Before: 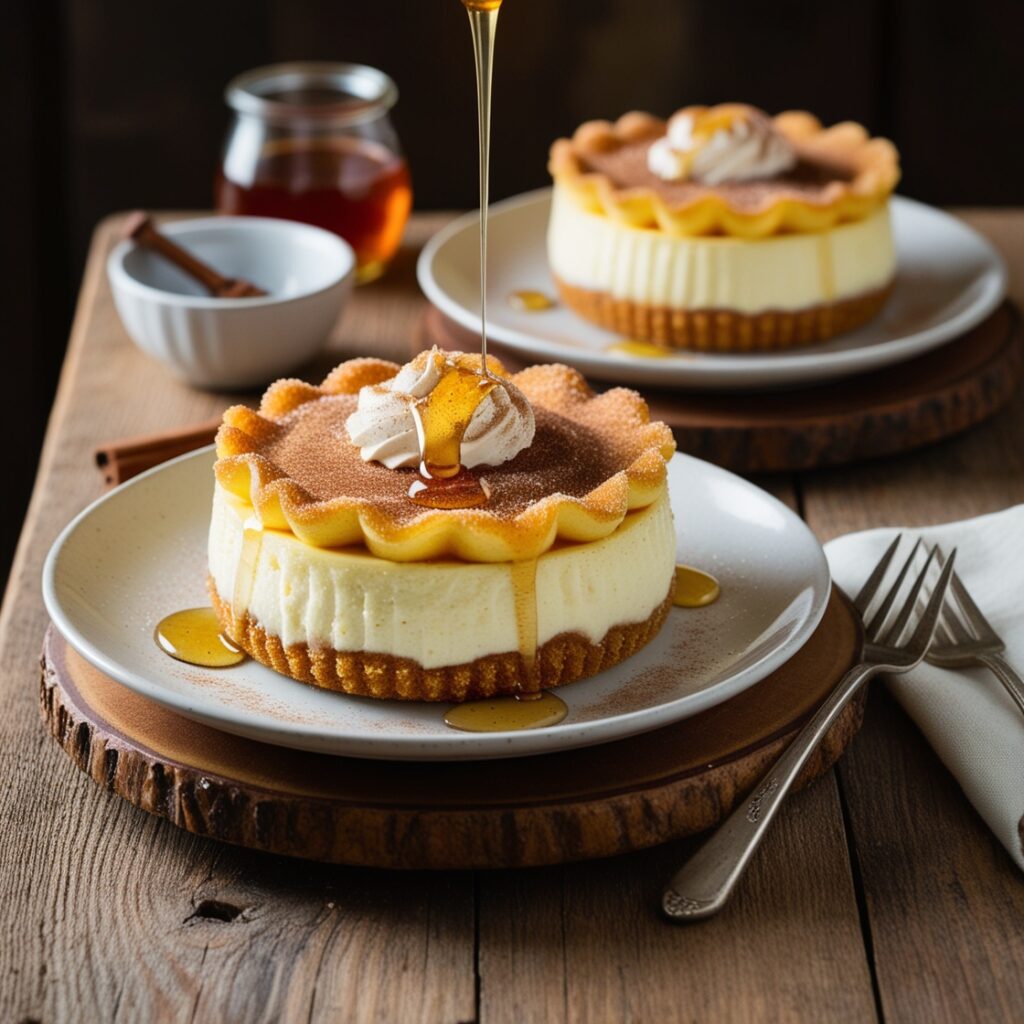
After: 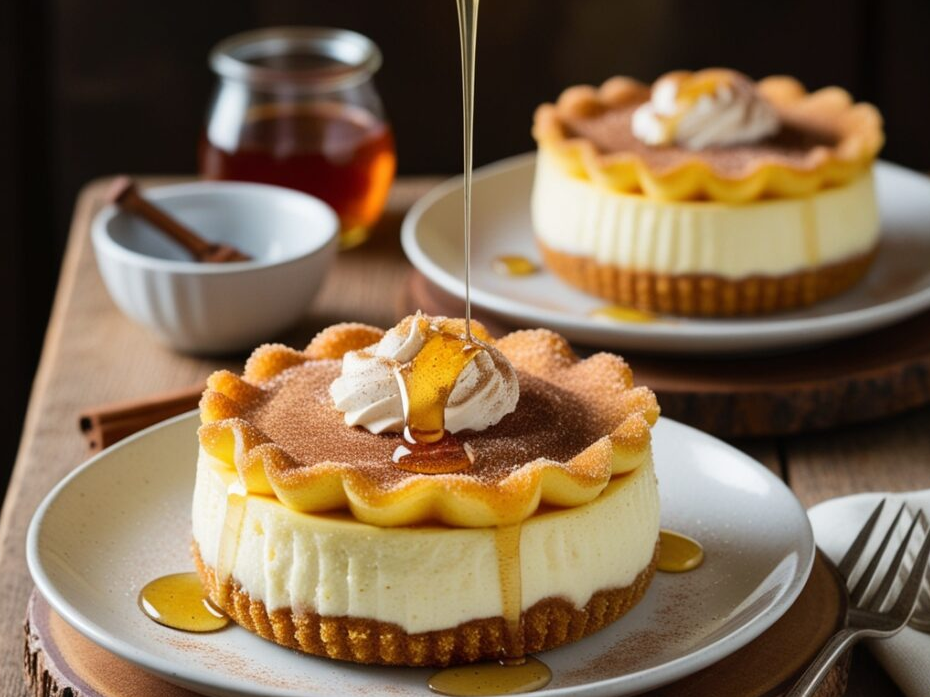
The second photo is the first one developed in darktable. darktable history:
crop: left 1.585%, top 3.451%, right 7.556%, bottom 28.472%
